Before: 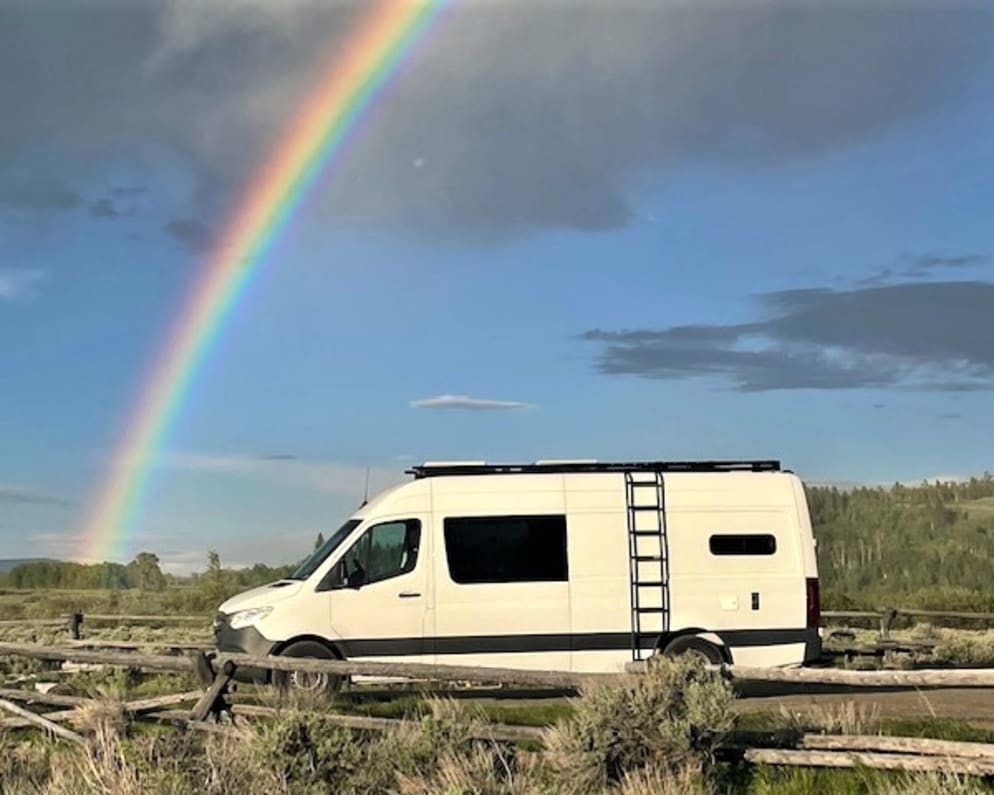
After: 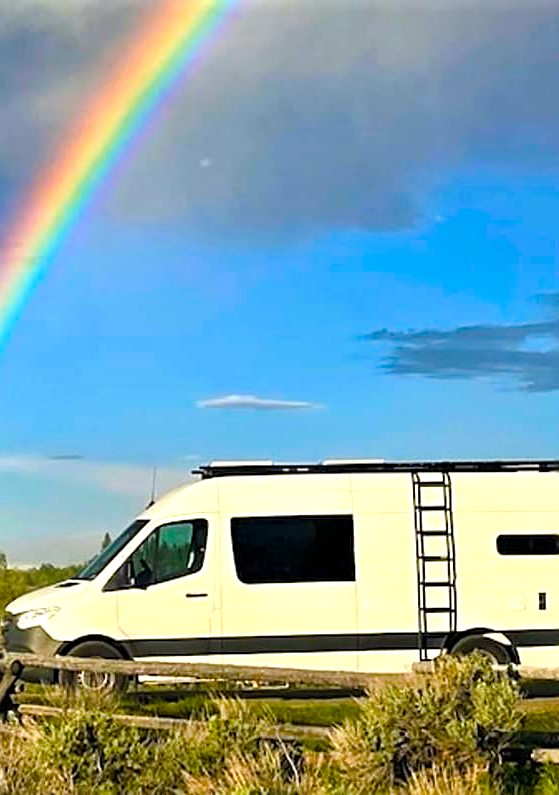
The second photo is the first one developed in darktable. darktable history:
sharpen: on, module defaults
crop: left 21.496%, right 22.254%
color balance rgb: linear chroma grading › shadows 10%, linear chroma grading › highlights 10%, linear chroma grading › global chroma 15%, linear chroma grading › mid-tones 15%, perceptual saturation grading › global saturation 40%, perceptual saturation grading › highlights -25%, perceptual saturation grading › mid-tones 35%, perceptual saturation grading › shadows 35%, perceptual brilliance grading › global brilliance 11.29%, global vibrance 11.29%
